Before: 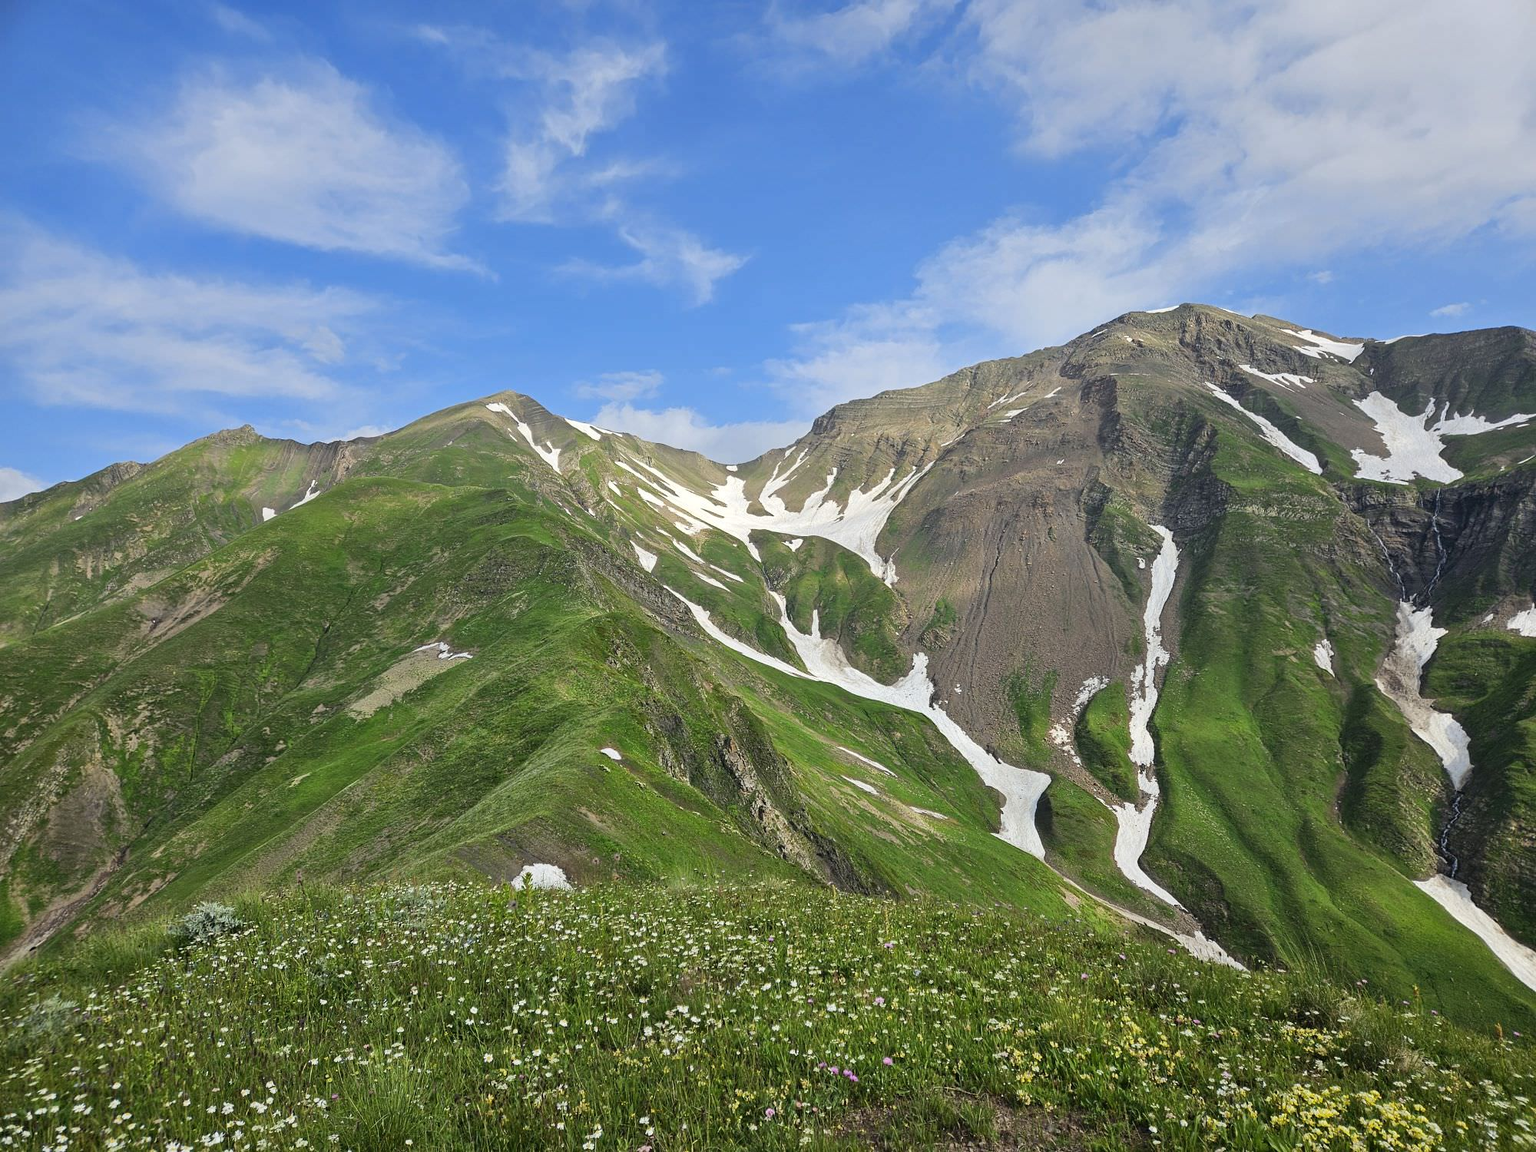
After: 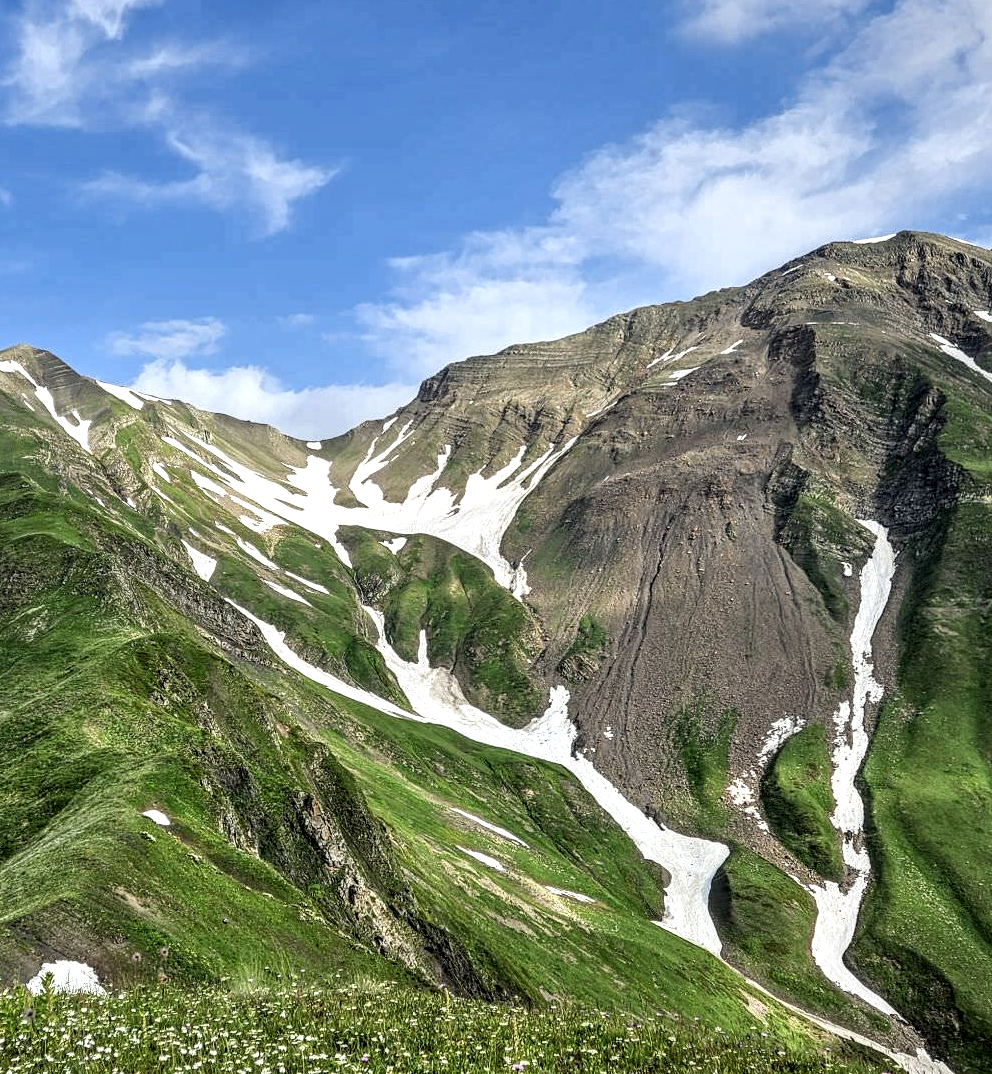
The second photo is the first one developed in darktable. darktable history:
crop: left 31.992%, top 10.939%, right 18.384%, bottom 17.409%
local contrast: highlights 21%, detail 195%
